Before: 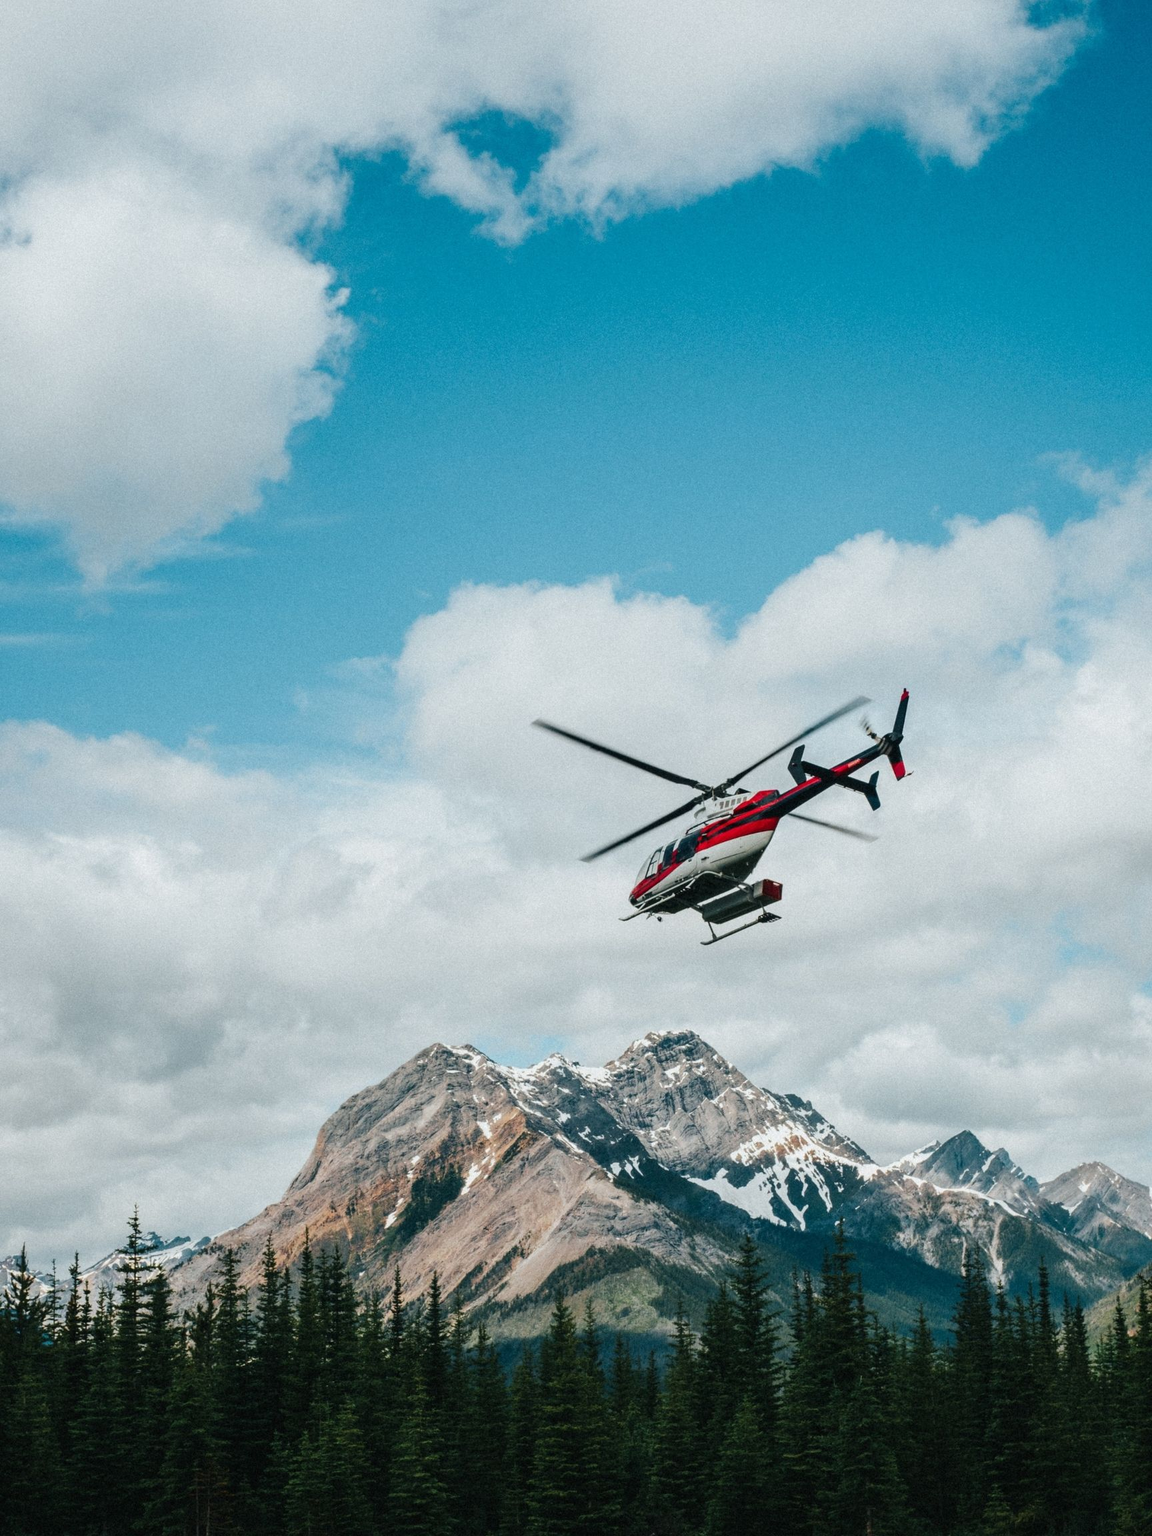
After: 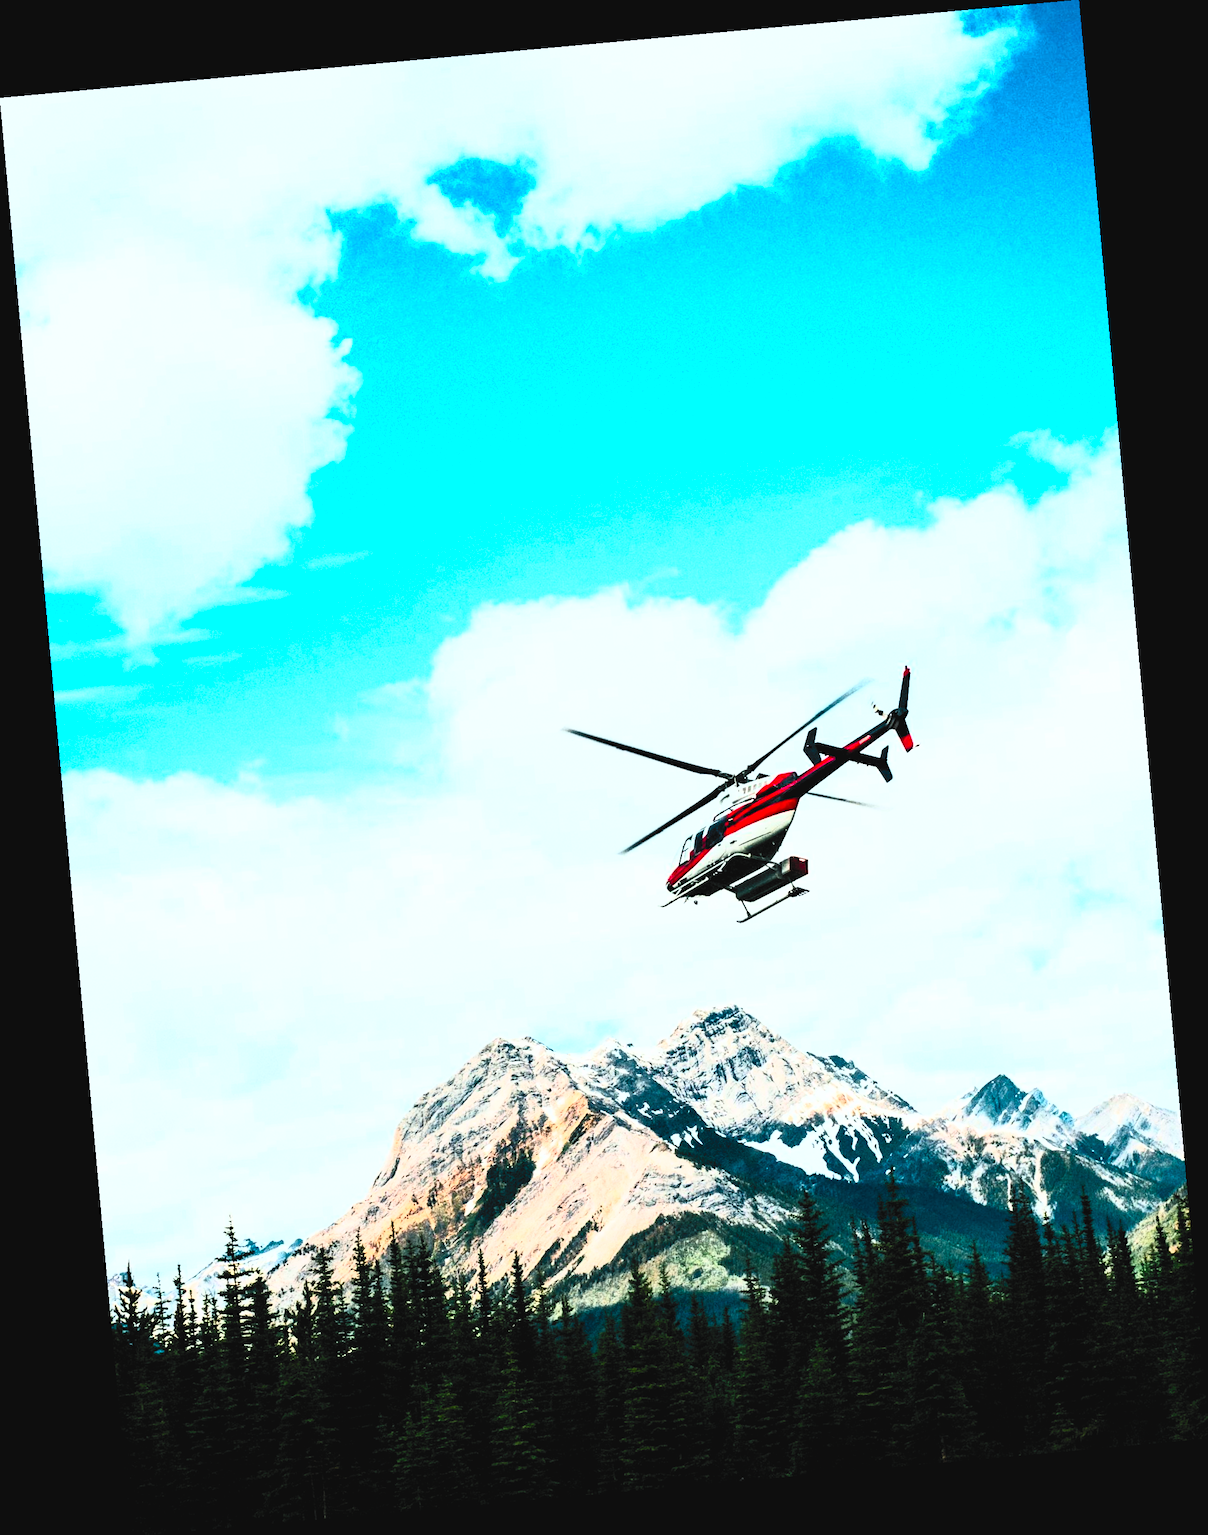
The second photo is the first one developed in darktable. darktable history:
rotate and perspective: rotation -5.2°, automatic cropping off
filmic rgb: black relative exposure -5 EV, hardness 2.88, contrast 1.2, highlights saturation mix -30%
contrast brightness saturation: contrast 1, brightness 1, saturation 1
